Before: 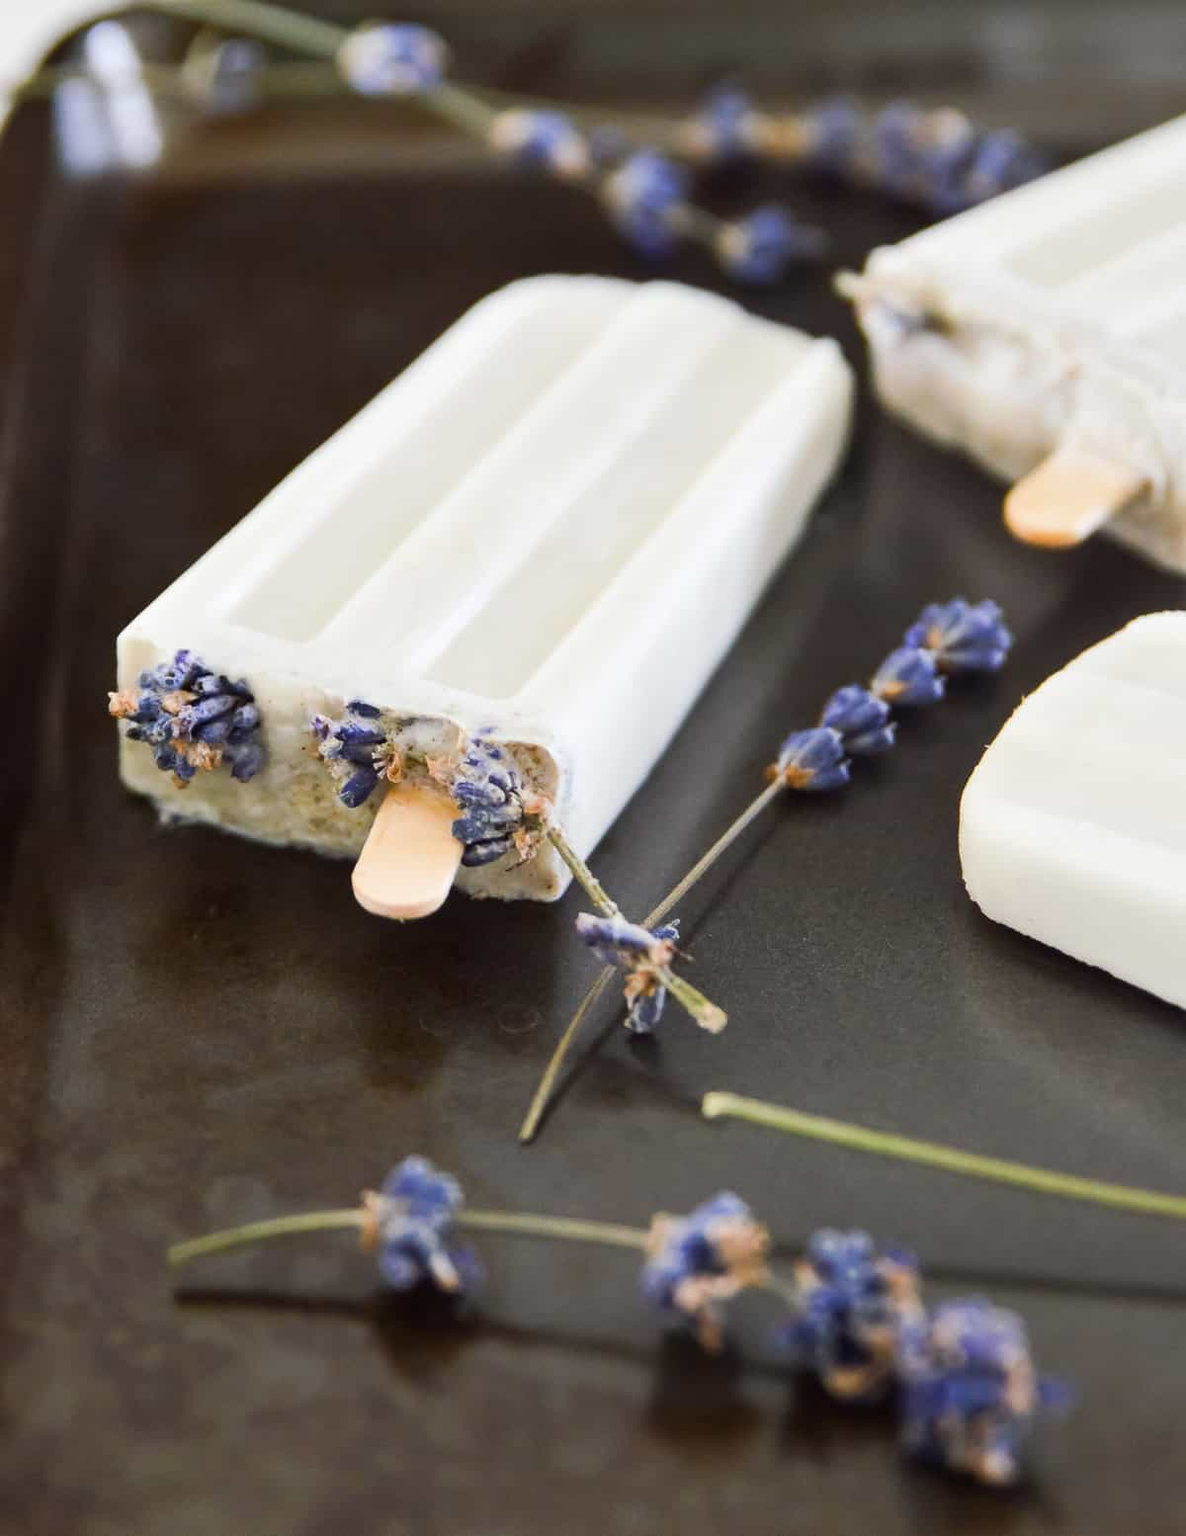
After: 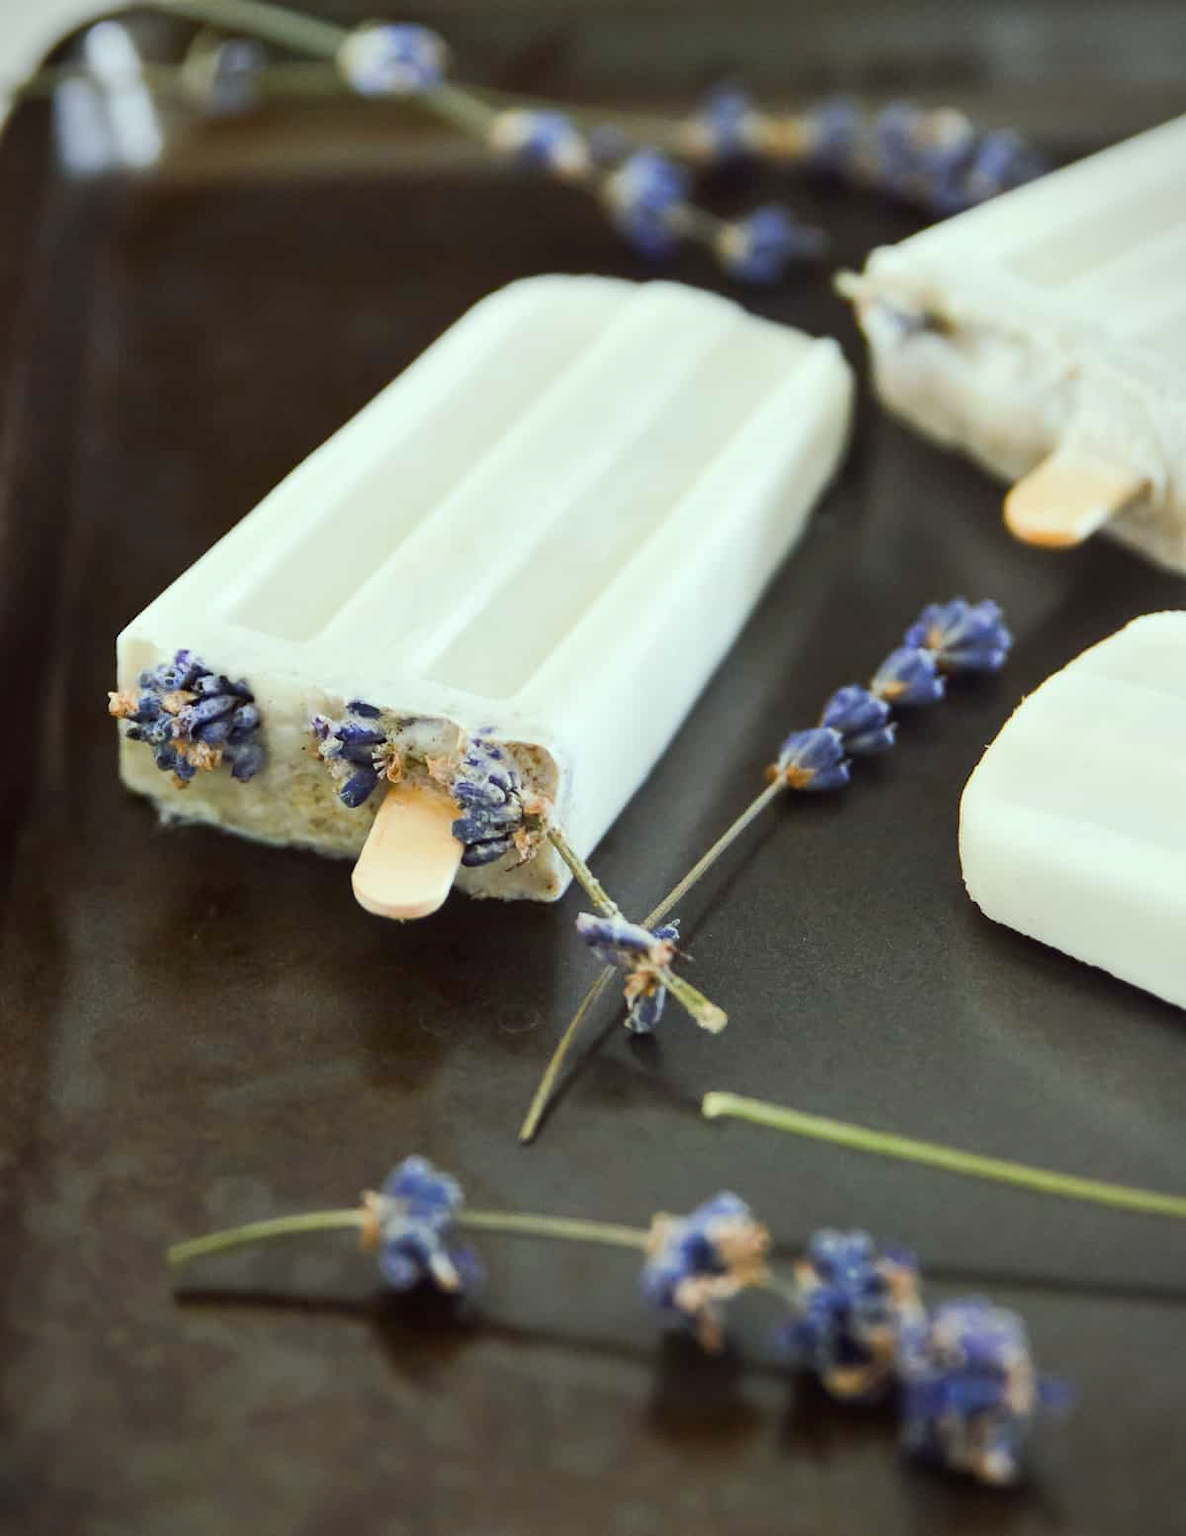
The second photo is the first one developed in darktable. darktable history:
vignetting: fall-off start 100%, fall-off radius 64.94%, automatic ratio true, unbound false
color correction: highlights a* -8, highlights b* 3.1
